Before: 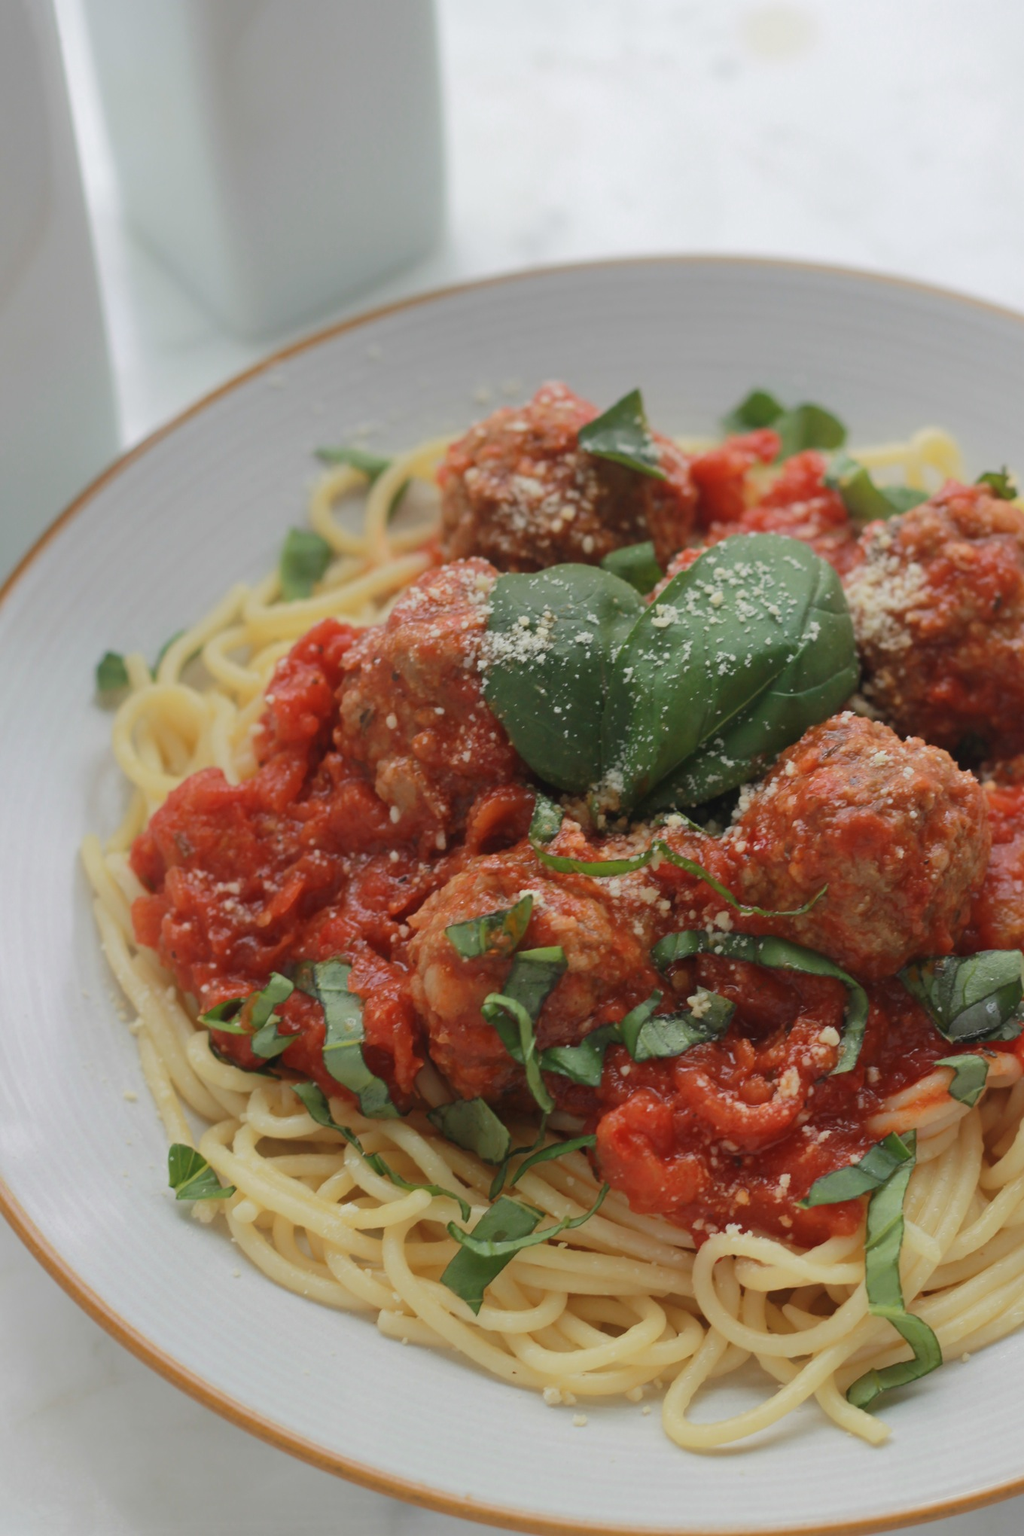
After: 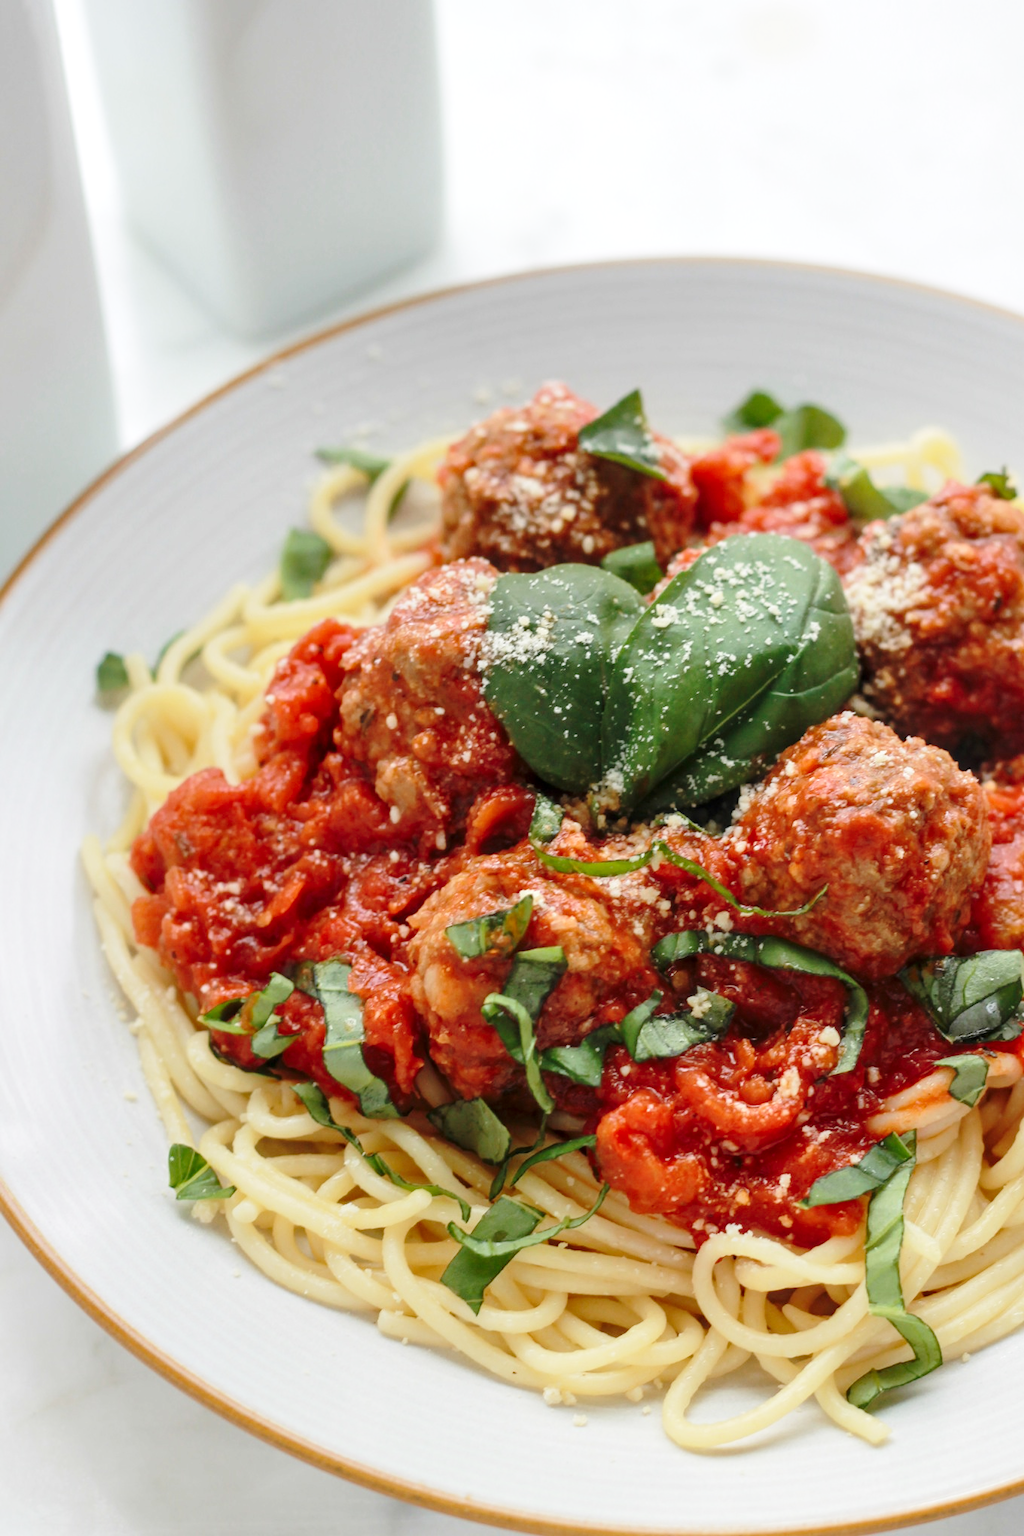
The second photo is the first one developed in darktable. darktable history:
base curve: curves: ch0 [(0, 0) (0.028, 0.03) (0.121, 0.232) (0.46, 0.748) (0.859, 0.968) (1, 1)], preserve colors none
local contrast: detail 130%
